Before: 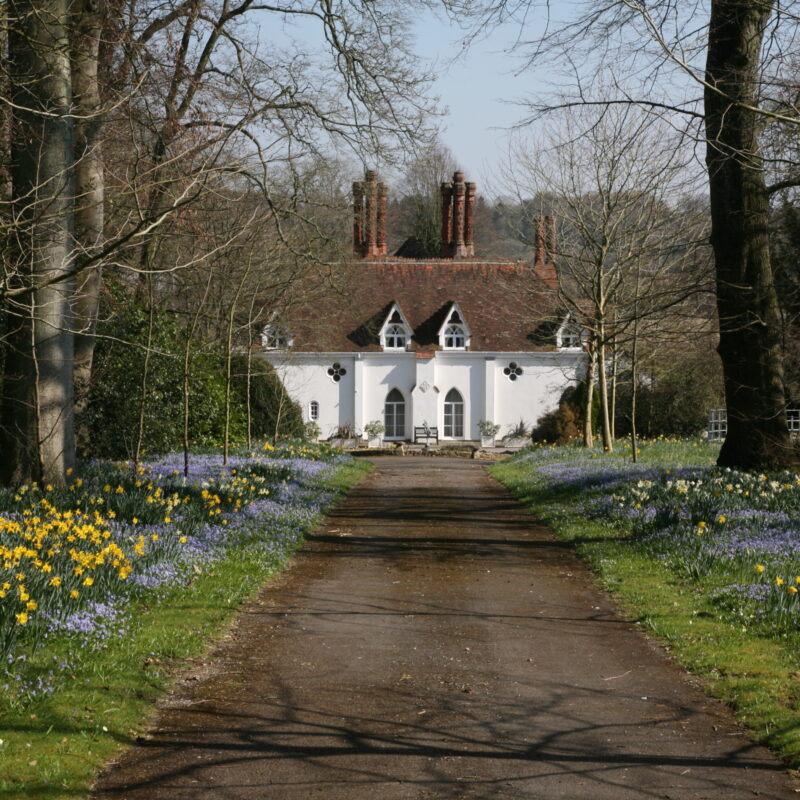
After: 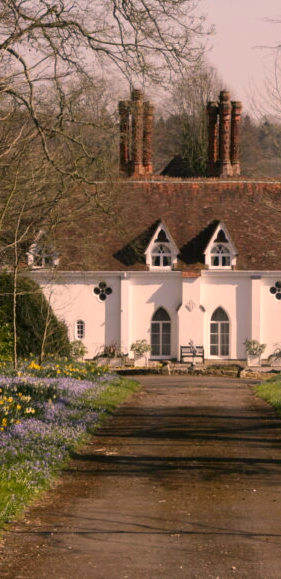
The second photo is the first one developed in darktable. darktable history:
crop and rotate: left 29.476%, top 10.214%, right 35.32%, bottom 17.333%
color correction: highlights a* 17.88, highlights b* 18.79
